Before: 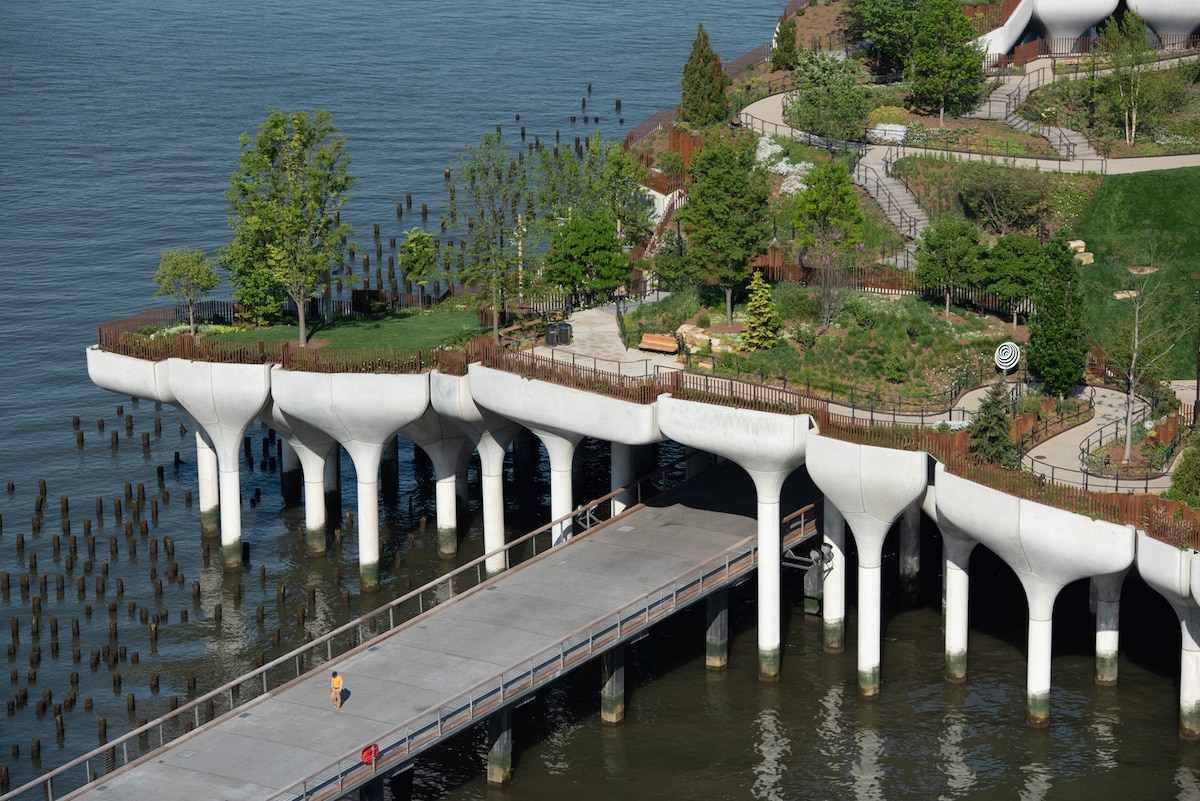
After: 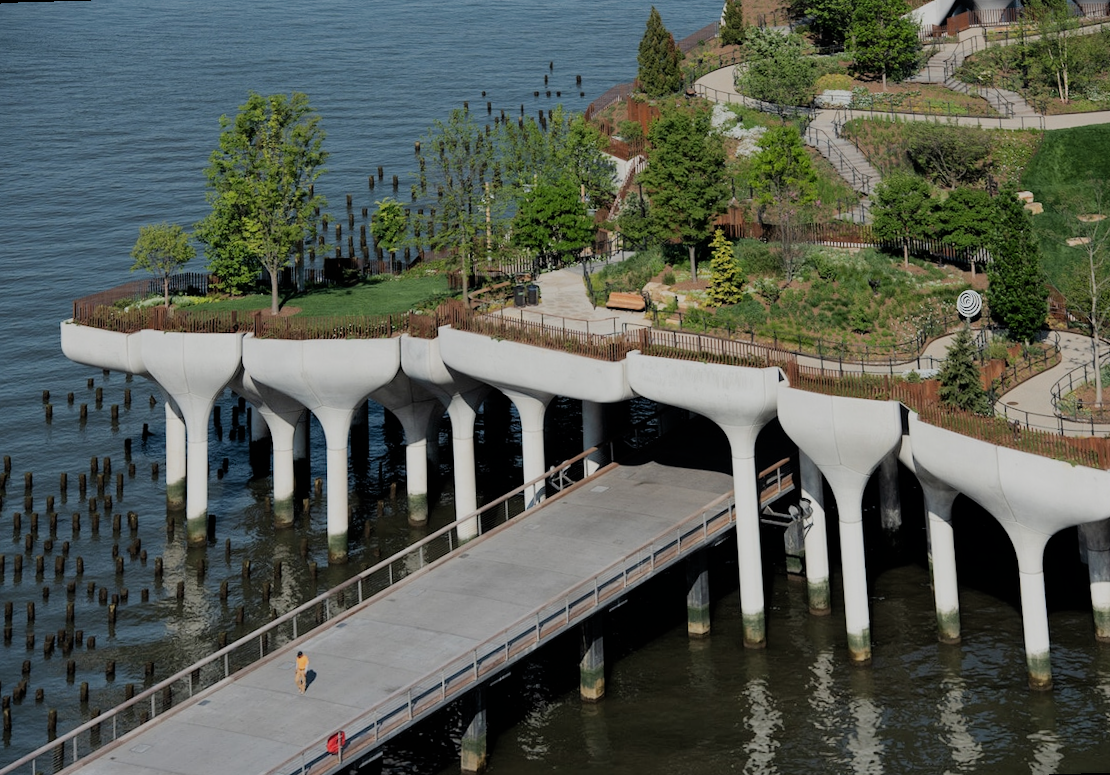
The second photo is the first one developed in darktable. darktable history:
filmic rgb: black relative exposure -6.98 EV, white relative exposure 5.63 EV, hardness 2.86
rotate and perspective: rotation -1.68°, lens shift (vertical) -0.146, crop left 0.049, crop right 0.912, crop top 0.032, crop bottom 0.96
